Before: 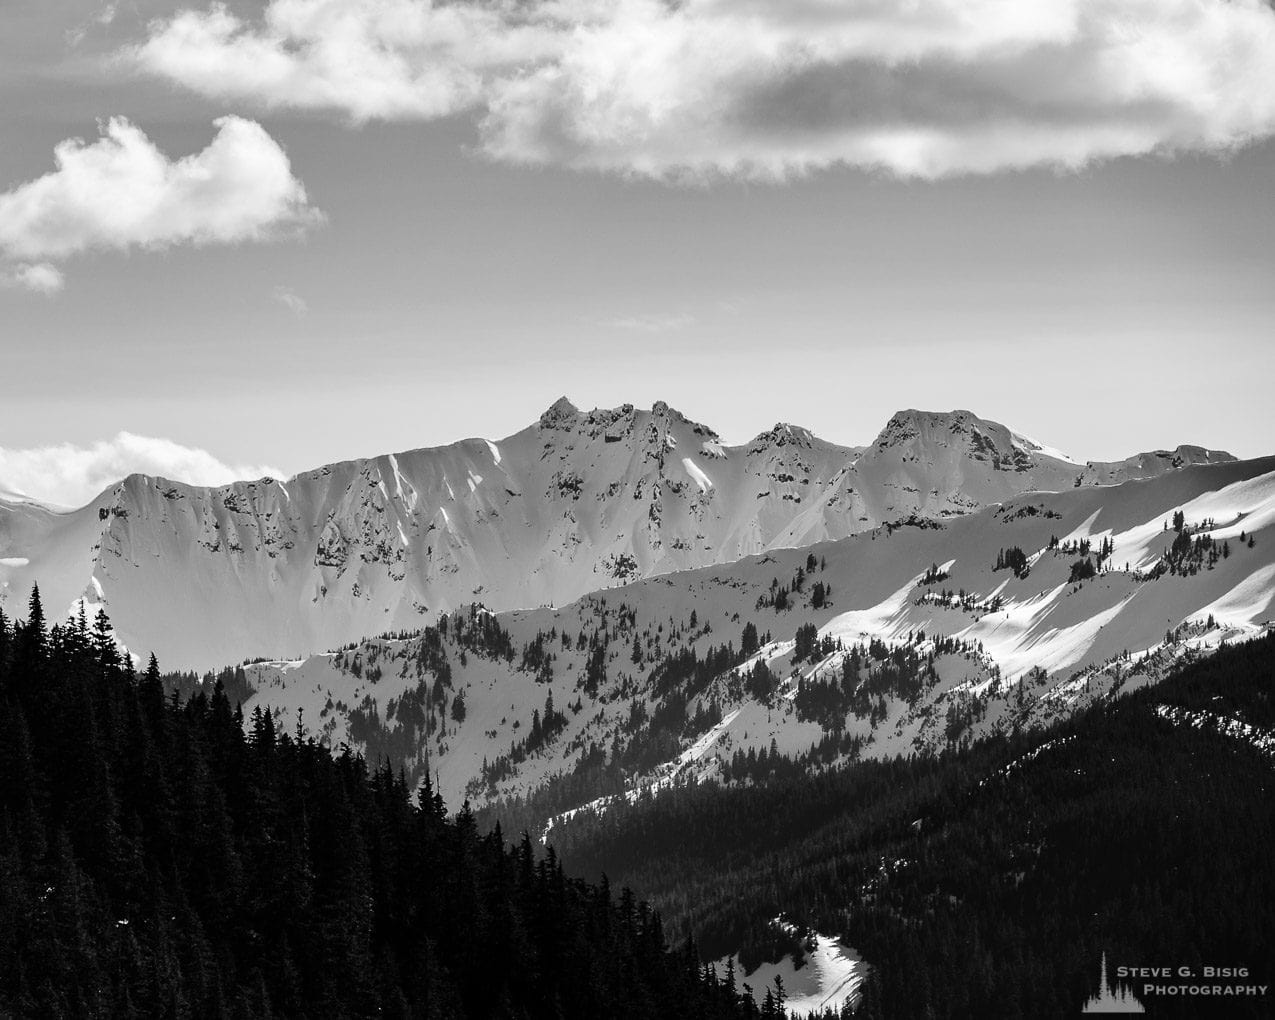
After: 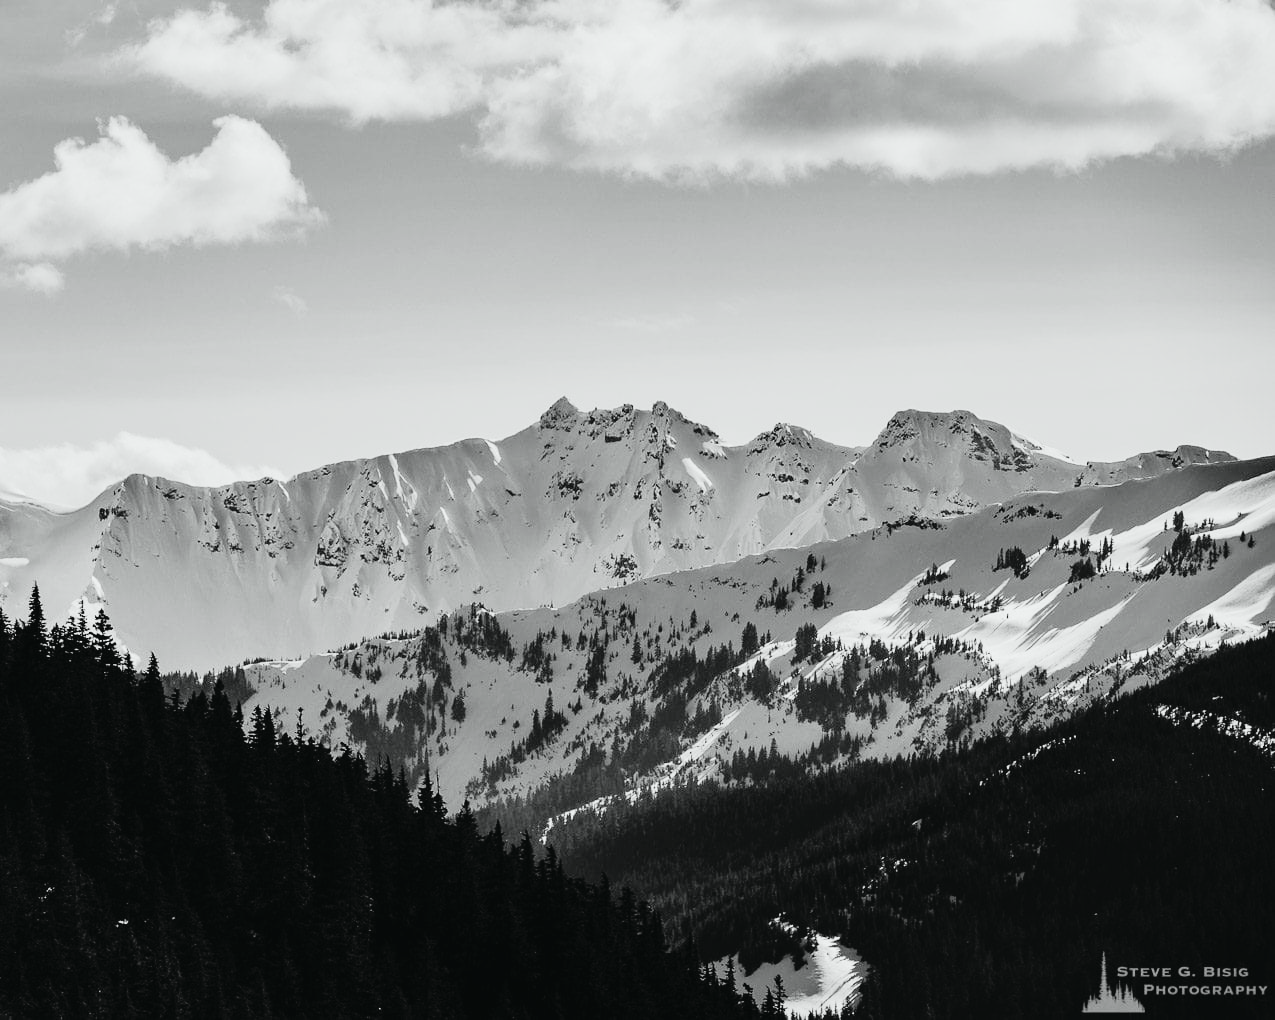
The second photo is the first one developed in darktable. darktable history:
tone curve: curves: ch0 [(0, 0.022) (0.114, 0.088) (0.282, 0.316) (0.446, 0.511) (0.613, 0.693) (0.786, 0.843) (0.999, 0.949)]; ch1 [(0, 0) (0.395, 0.343) (0.463, 0.427) (0.486, 0.474) (0.503, 0.5) (0.535, 0.522) (0.555, 0.546) (0.594, 0.614) (0.755, 0.793) (1, 1)]; ch2 [(0, 0) (0.369, 0.388) (0.449, 0.431) (0.501, 0.5) (0.528, 0.517) (0.561, 0.598) (0.697, 0.721) (1, 1)], color space Lab, independent channels, preserve colors none
